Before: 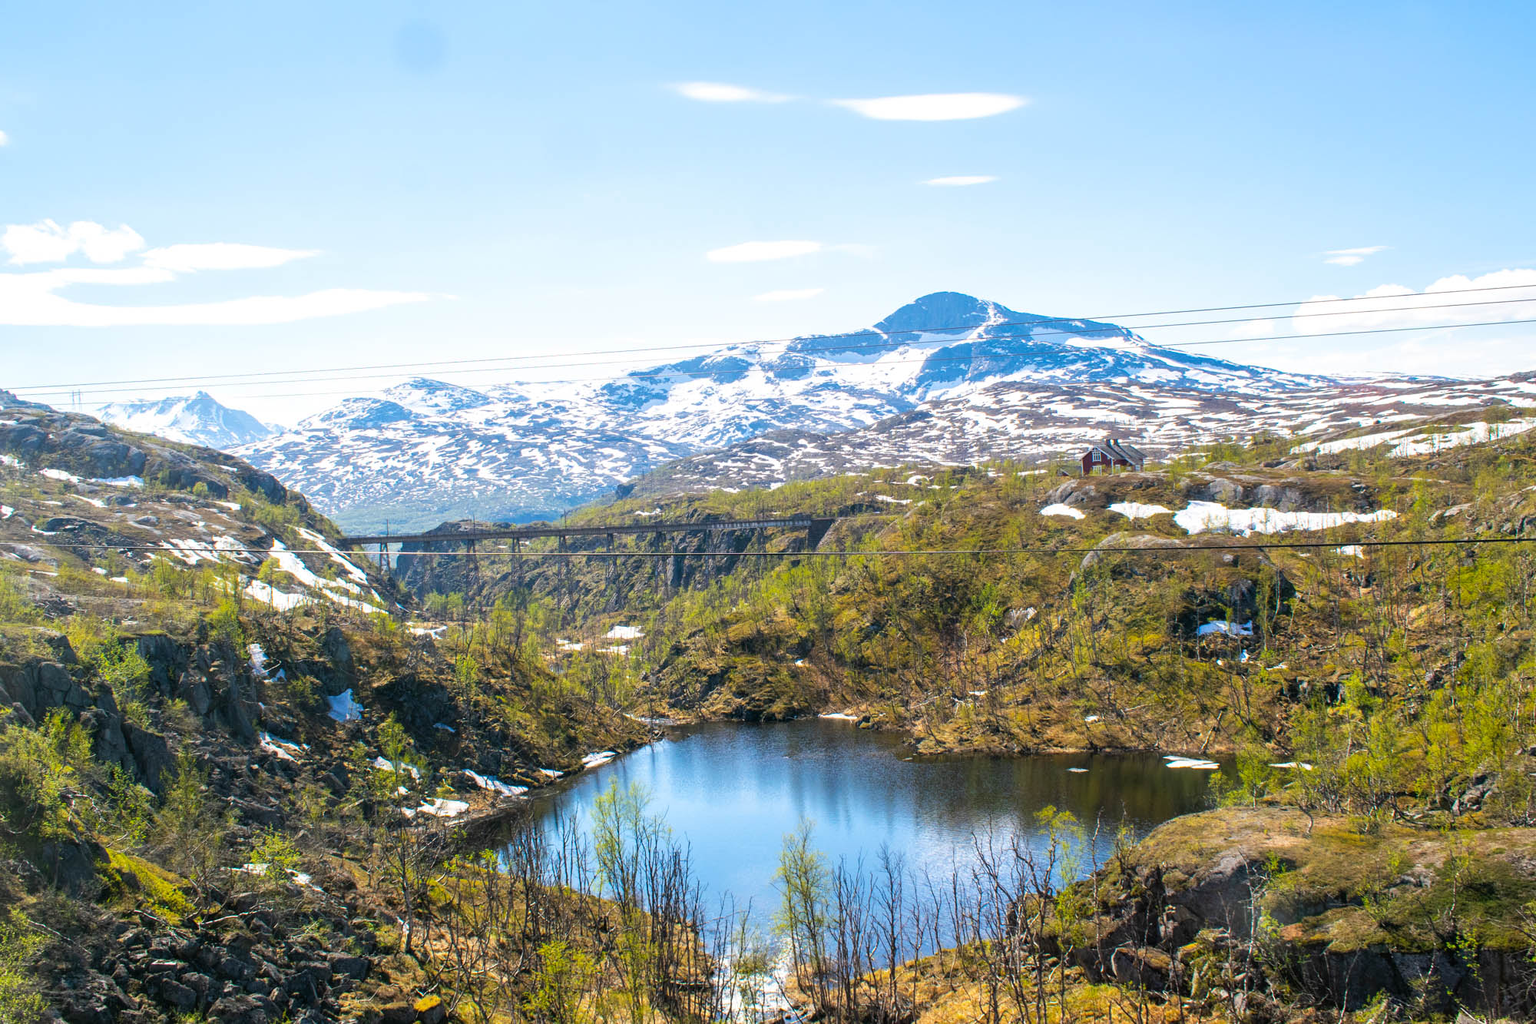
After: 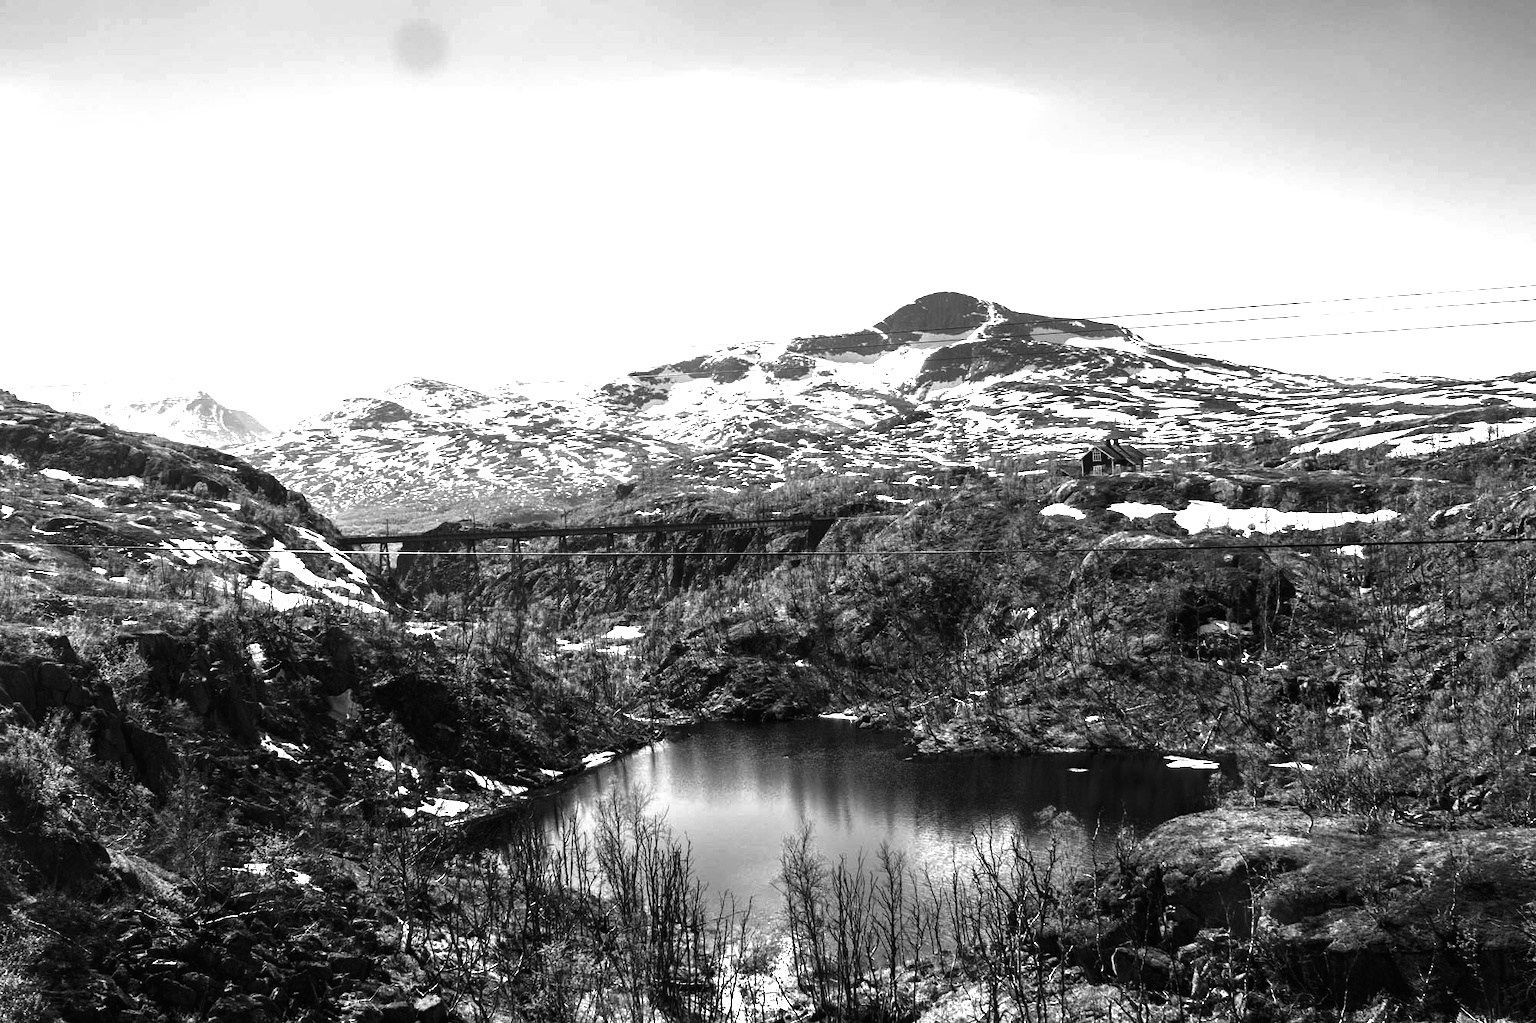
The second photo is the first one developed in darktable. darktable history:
exposure: black level correction -0.002, exposure 0.54 EV, compensate highlight preservation false
color balance: lift [1.016, 0.983, 1, 1.017], gamma [0.958, 1, 1, 1], gain [0.981, 1.007, 0.993, 1.002], input saturation 118.26%, contrast 13.43%, contrast fulcrum 21.62%, output saturation 82.76%
contrast brightness saturation: brightness -0.52
monochrome: a 26.22, b 42.67, size 0.8
